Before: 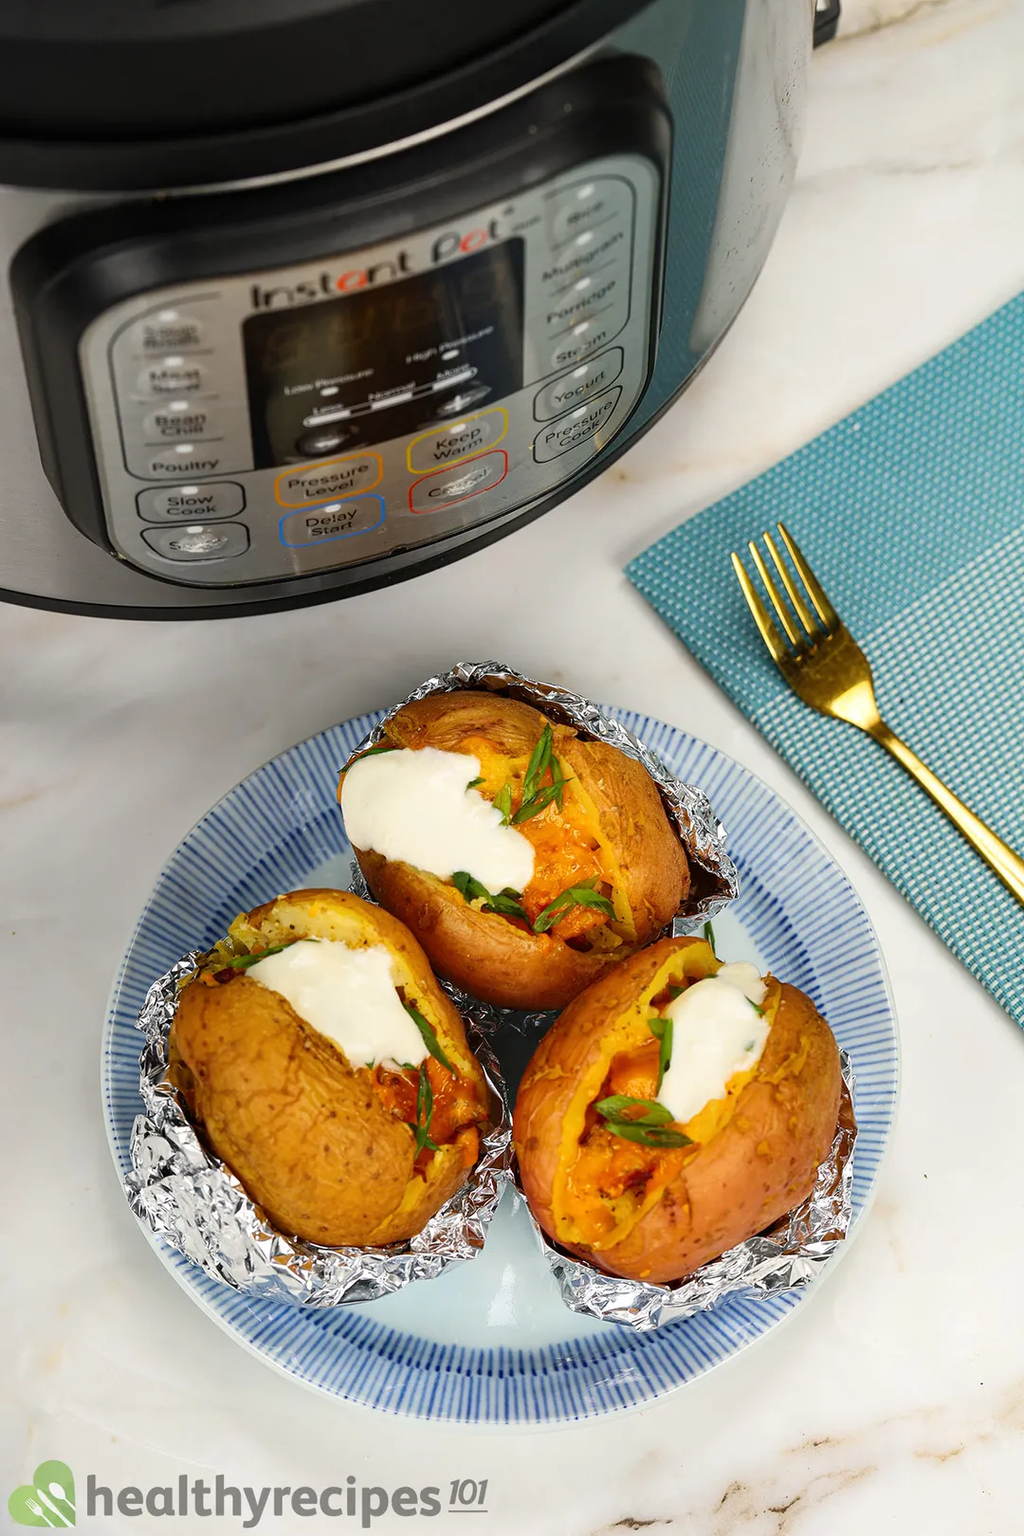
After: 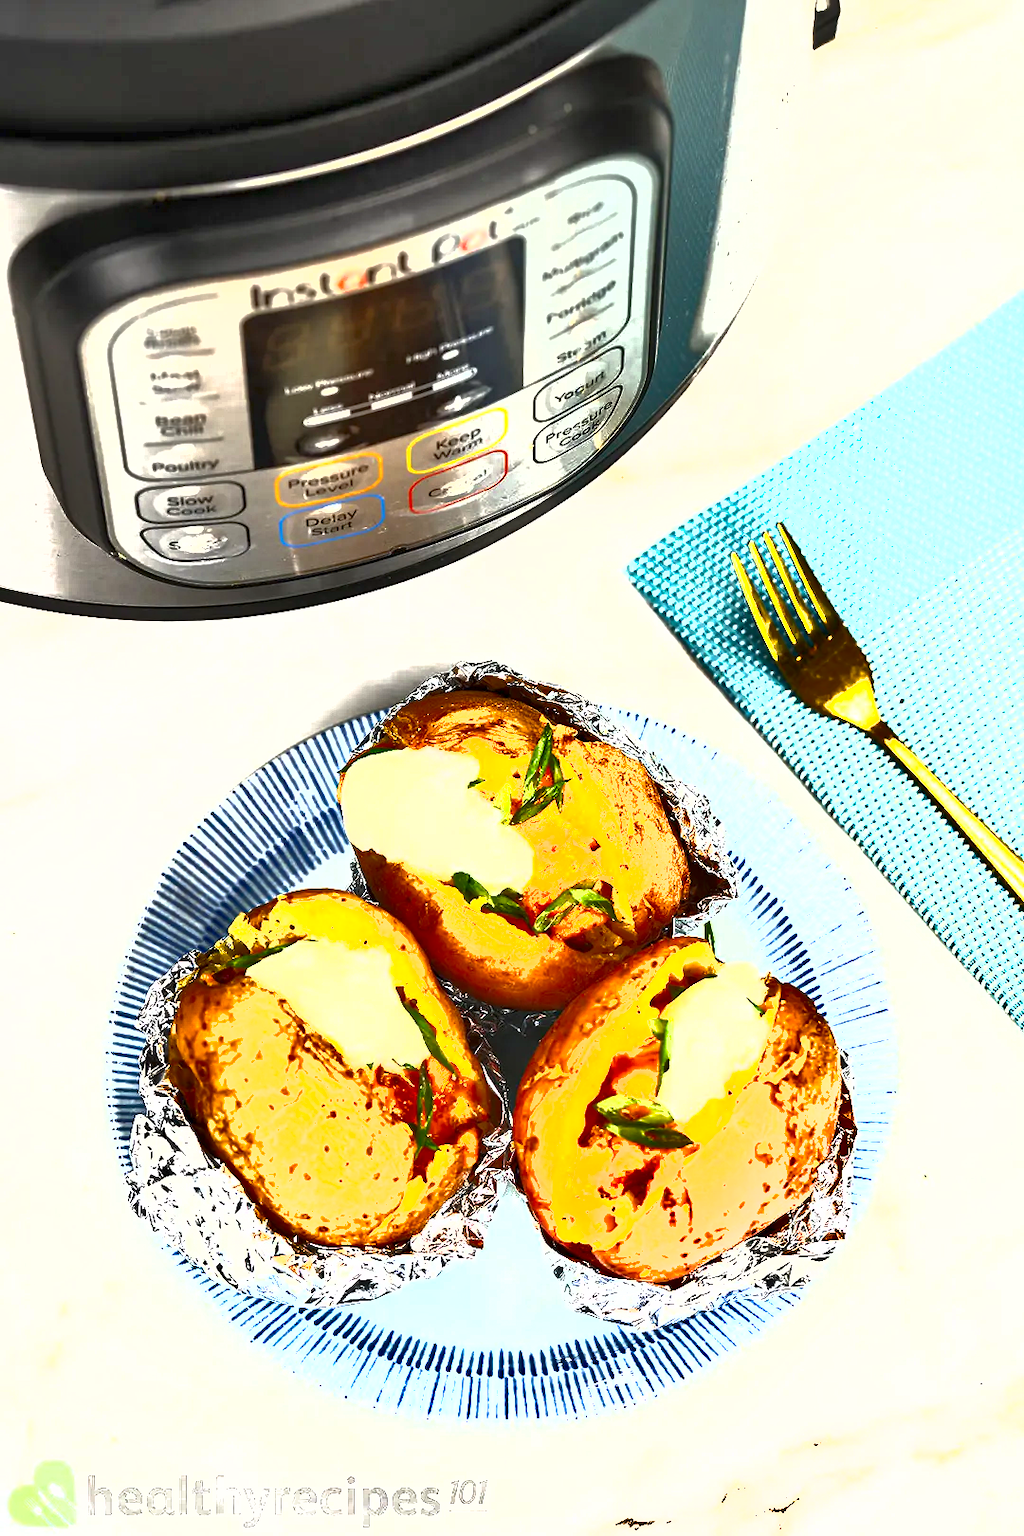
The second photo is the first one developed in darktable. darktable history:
exposure: exposure 2.207 EV, compensate highlight preservation false
contrast equalizer: octaves 7, y [[0.6 ×6], [0.55 ×6], [0 ×6], [0 ×6], [0 ×6]], mix 0.2
shadows and highlights: low approximation 0.01, soften with gaussian
base curve: curves: ch0 [(0, 0) (0.841, 0.609) (1, 1)]
